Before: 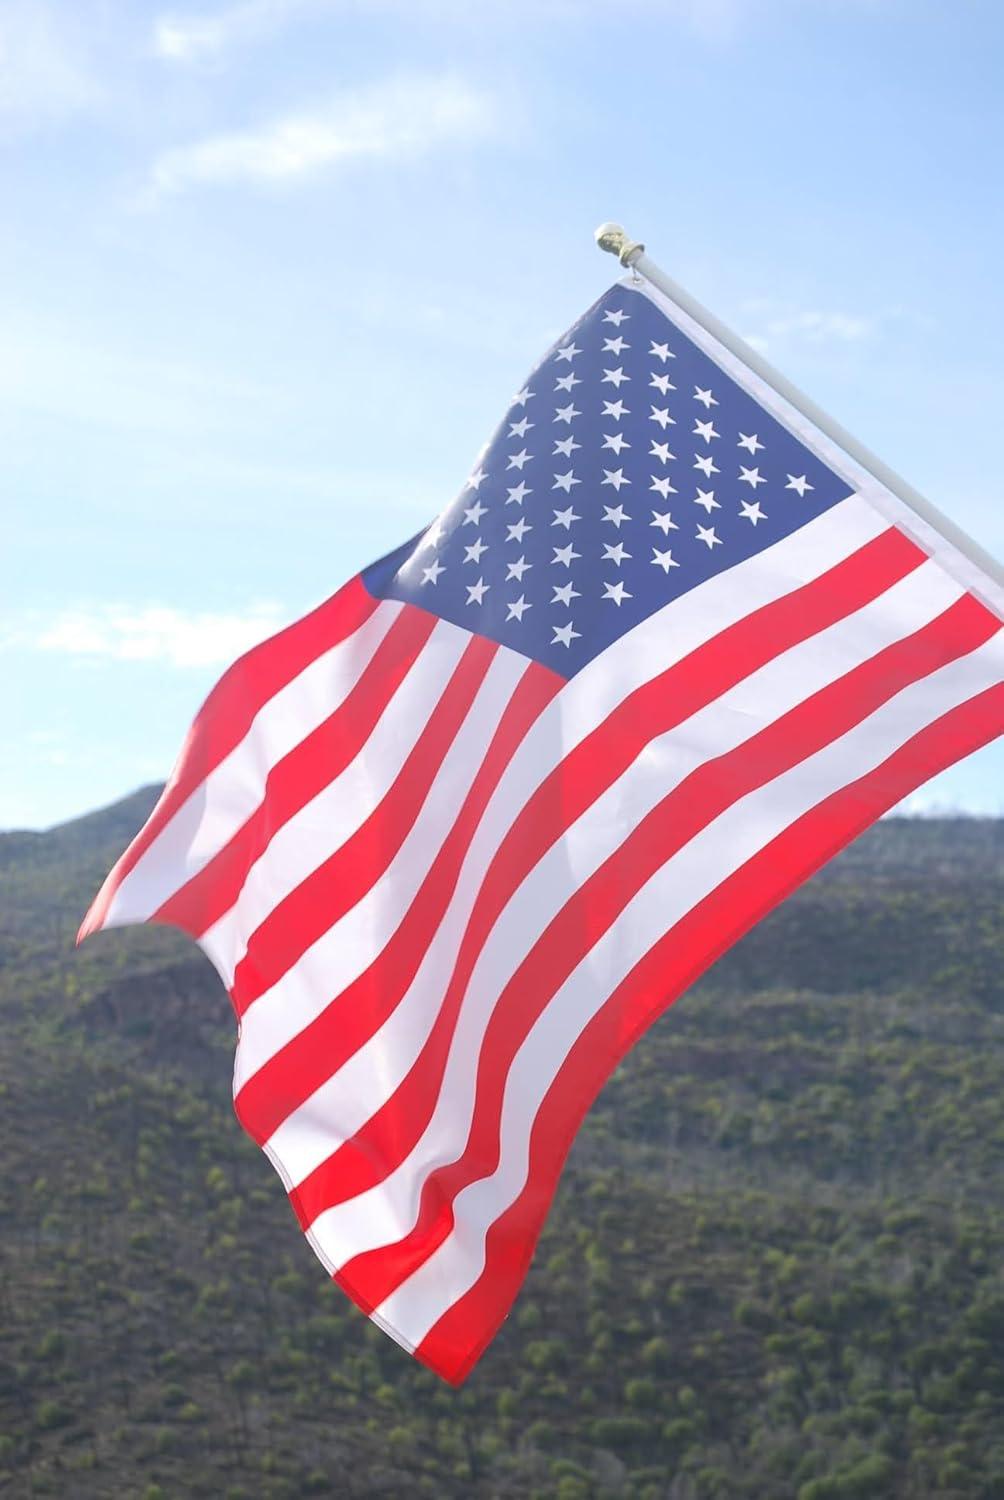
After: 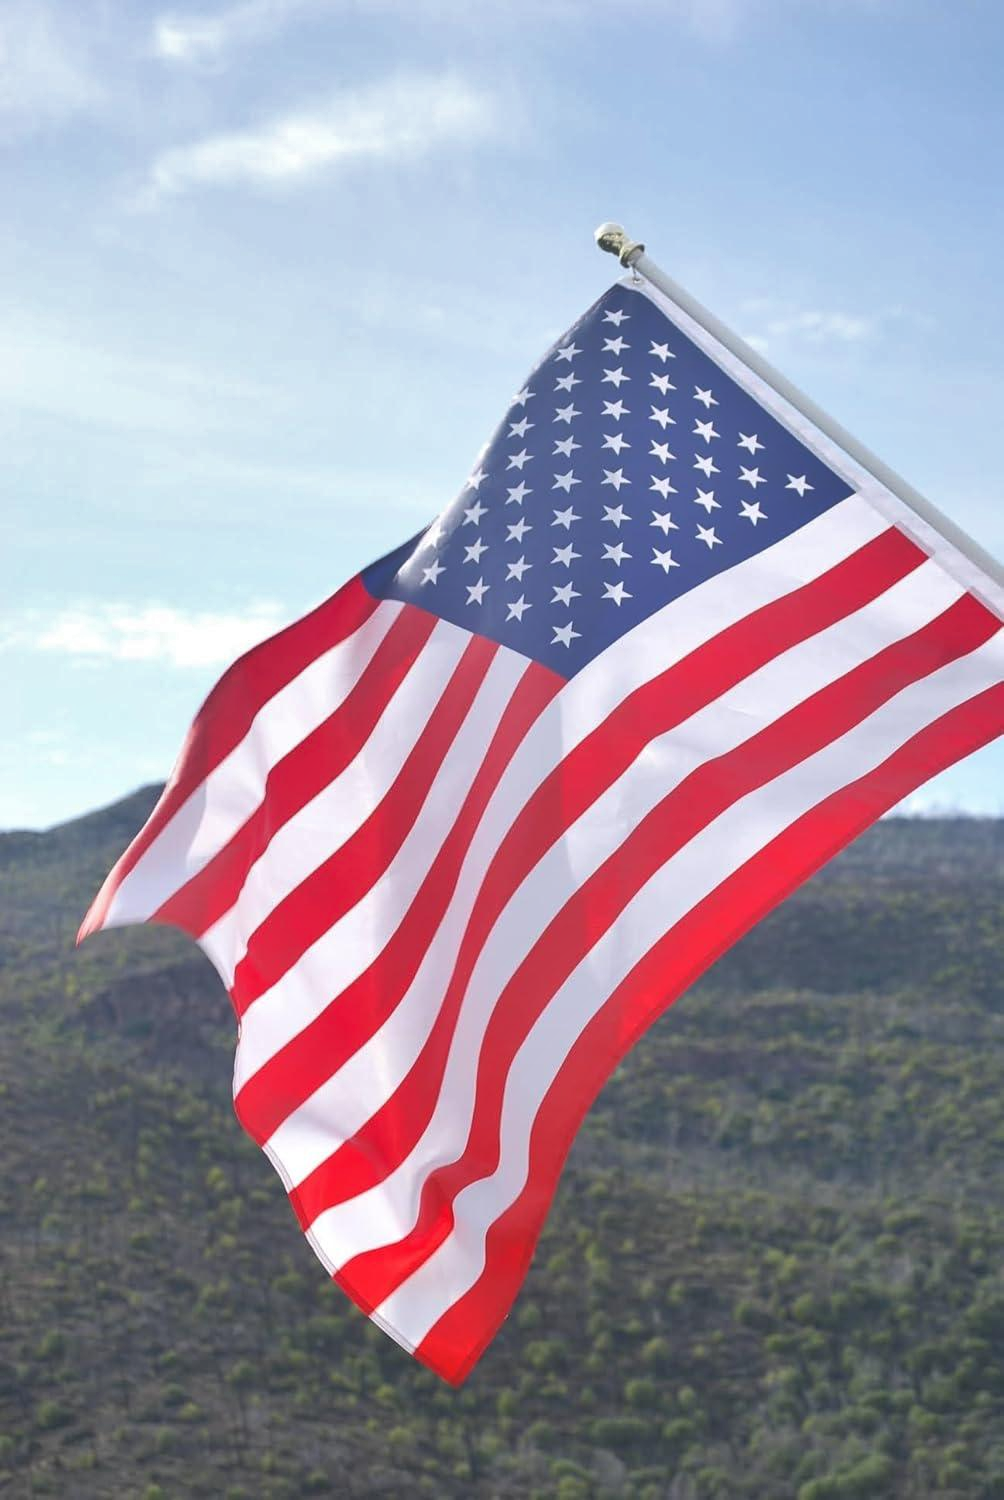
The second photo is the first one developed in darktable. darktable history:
shadows and highlights: highlights color adjustment 0.534%, low approximation 0.01, soften with gaussian
